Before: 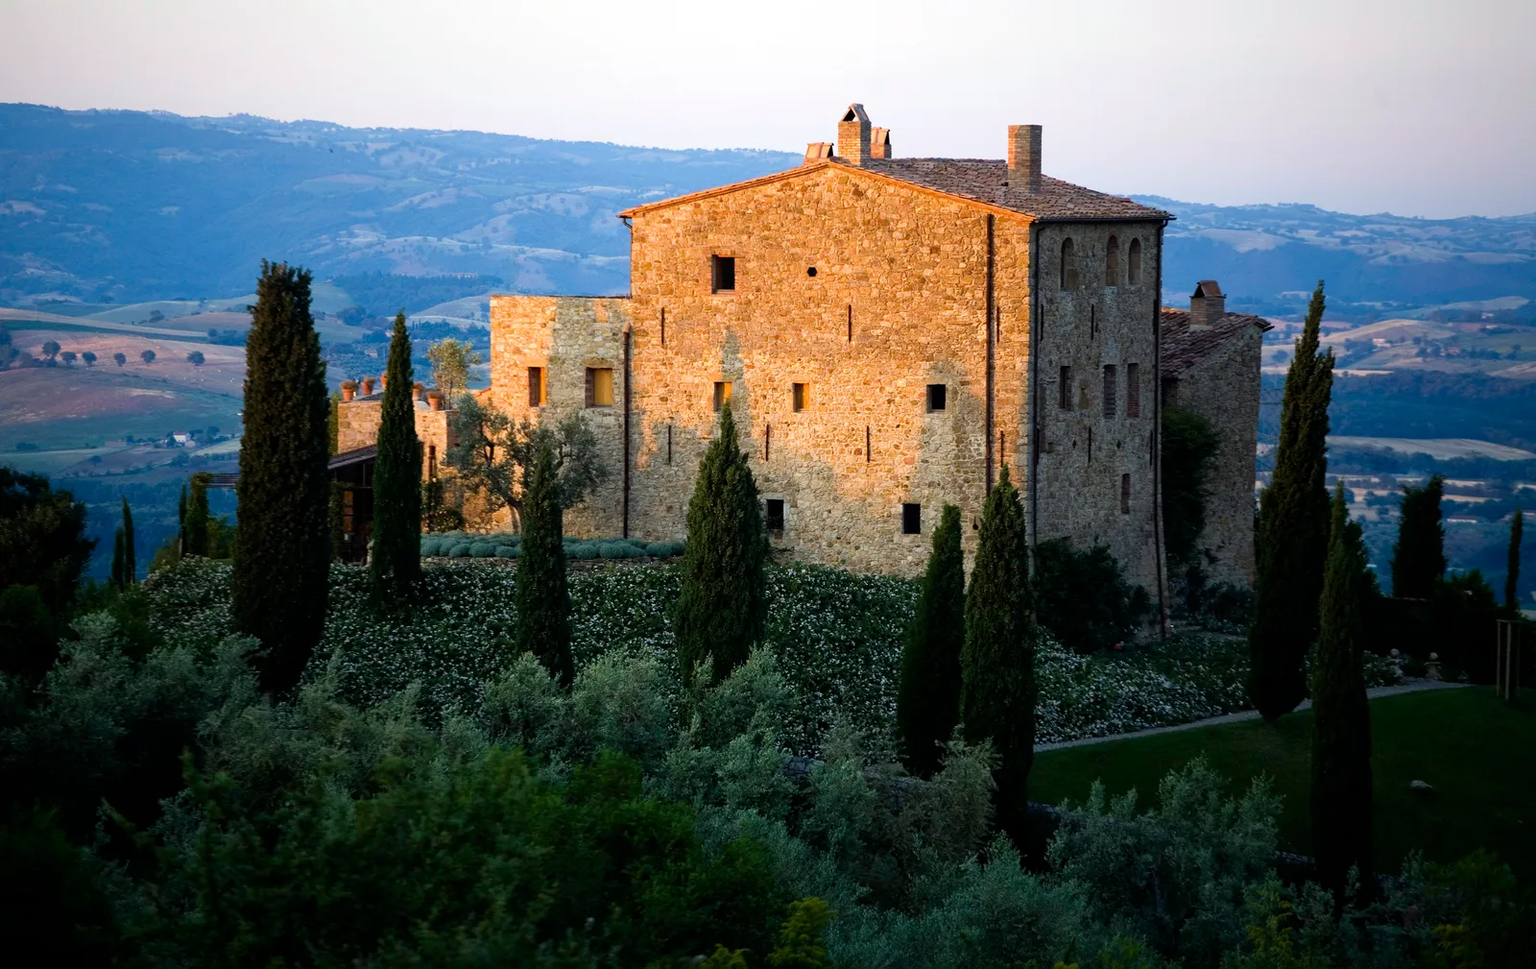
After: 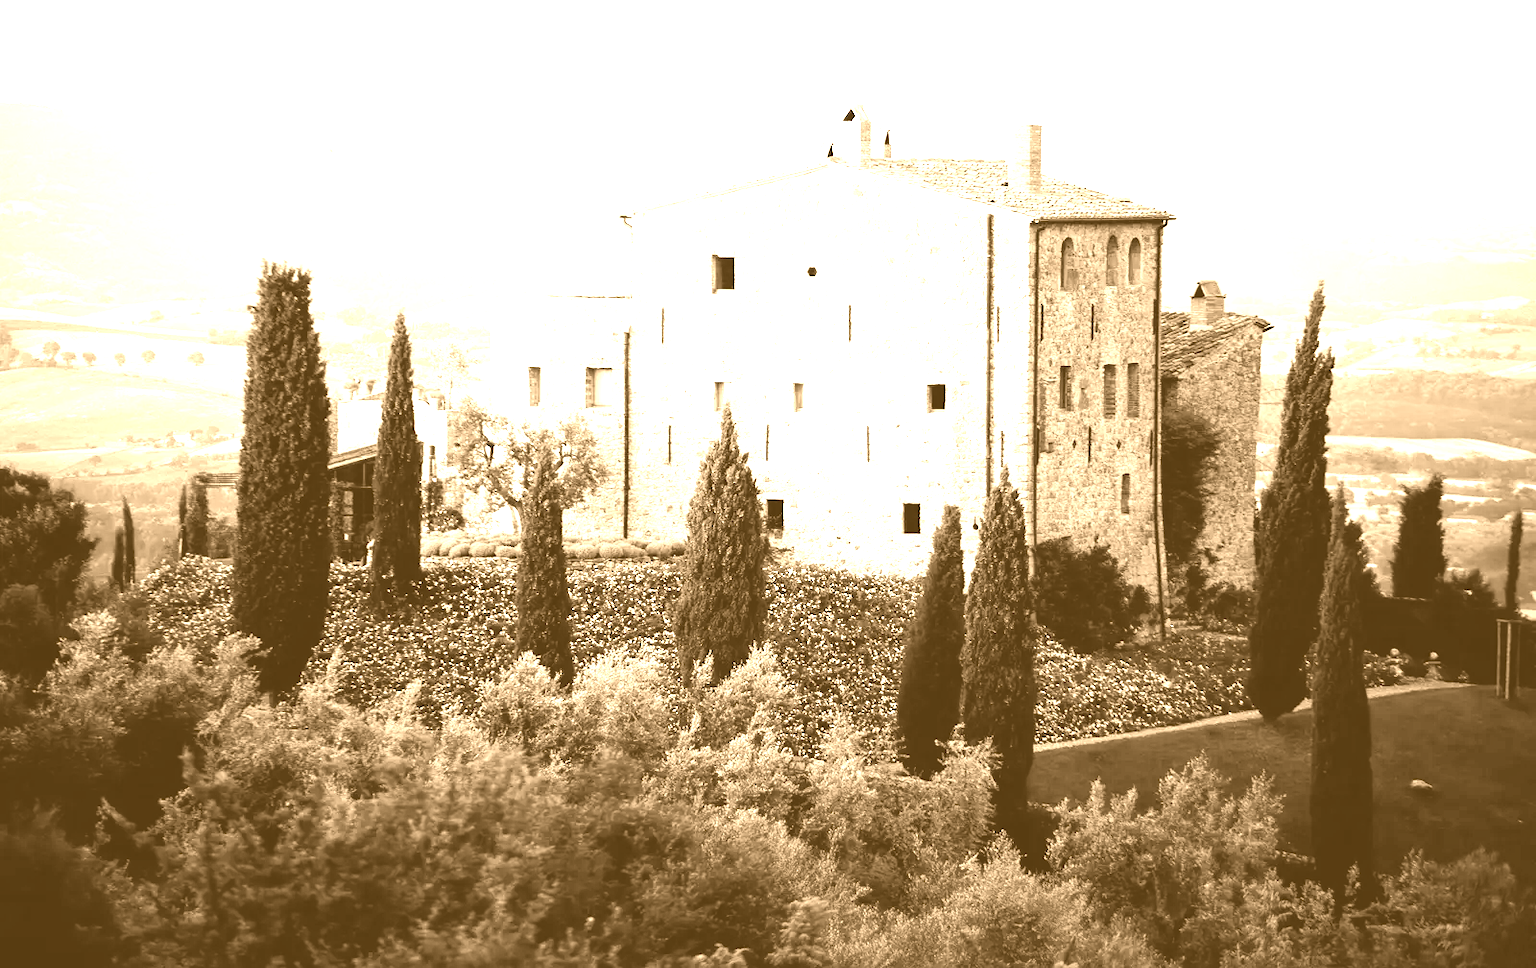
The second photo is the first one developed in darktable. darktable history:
tone curve: curves: ch0 [(0, 0) (0.058, 0.027) (0.214, 0.183) (0.304, 0.288) (0.51, 0.549) (0.658, 0.7) (0.741, 0.775) (0.844, 0.866) (0.986, 0.957)]; ch1 [(0, 0) (0.172, 0.123) (0.312, 0.296) (0.437, 0.429) (0.471, 0.469) (0.502, 0.5) (0.513, 0.515) (0.572, 0.603) (0.617, 0.653) (0.68, 0.724) (0.889, 0.924) (1, 1)]; ch2 [(0, 0) (0.411, 0.424) (0.489, 0.49) (0.502, 0.5) (0.517, 0.519) (0.549, 0.578) (0.604, 0.628) (0.693, 0.686) (1, 1)], color space Lab, independent channels, preserve colors none
white balance: red 1.004, blue 1.024
colorize: hue 28.8°, source mix 100%
exposure: exposure 2.207 EV, compensate highlight preservation false
